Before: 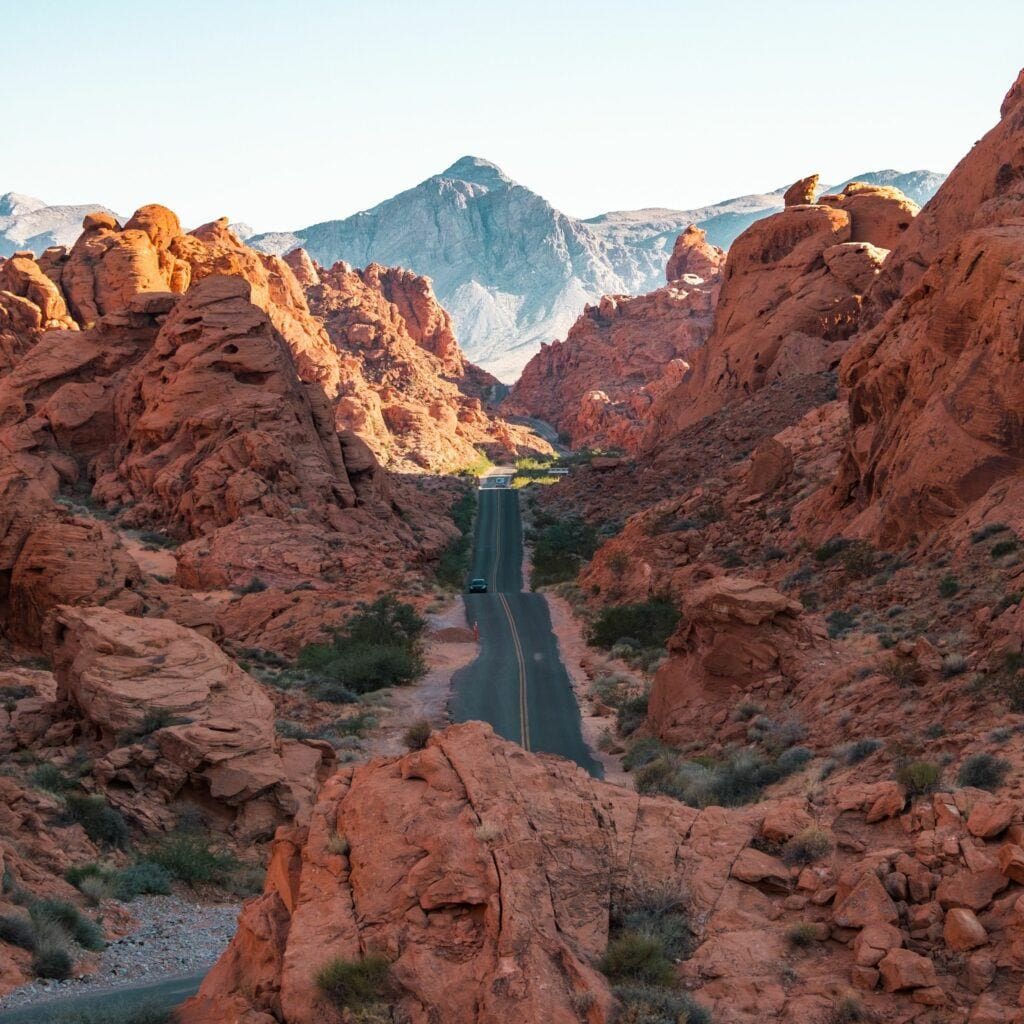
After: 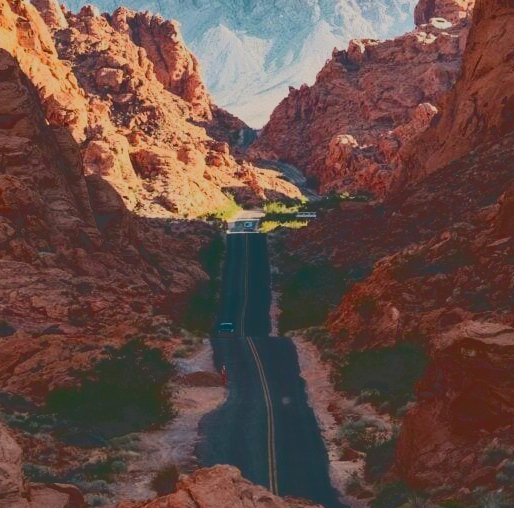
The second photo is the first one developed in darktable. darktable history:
exposure: black level correction 0.01, exposure 0.009 EV, compensate highlight preservation false
crop: left 24.654%, top 25.002%, right 25.086%, bottom 25.361%
tone curve: curves: ch0 [(0, 0.23) (0.125, 0.207) (0.245, 0.227) (0.736, 0.695) (1, 0.824)], color space Lab, independent channels, preserve colors none
